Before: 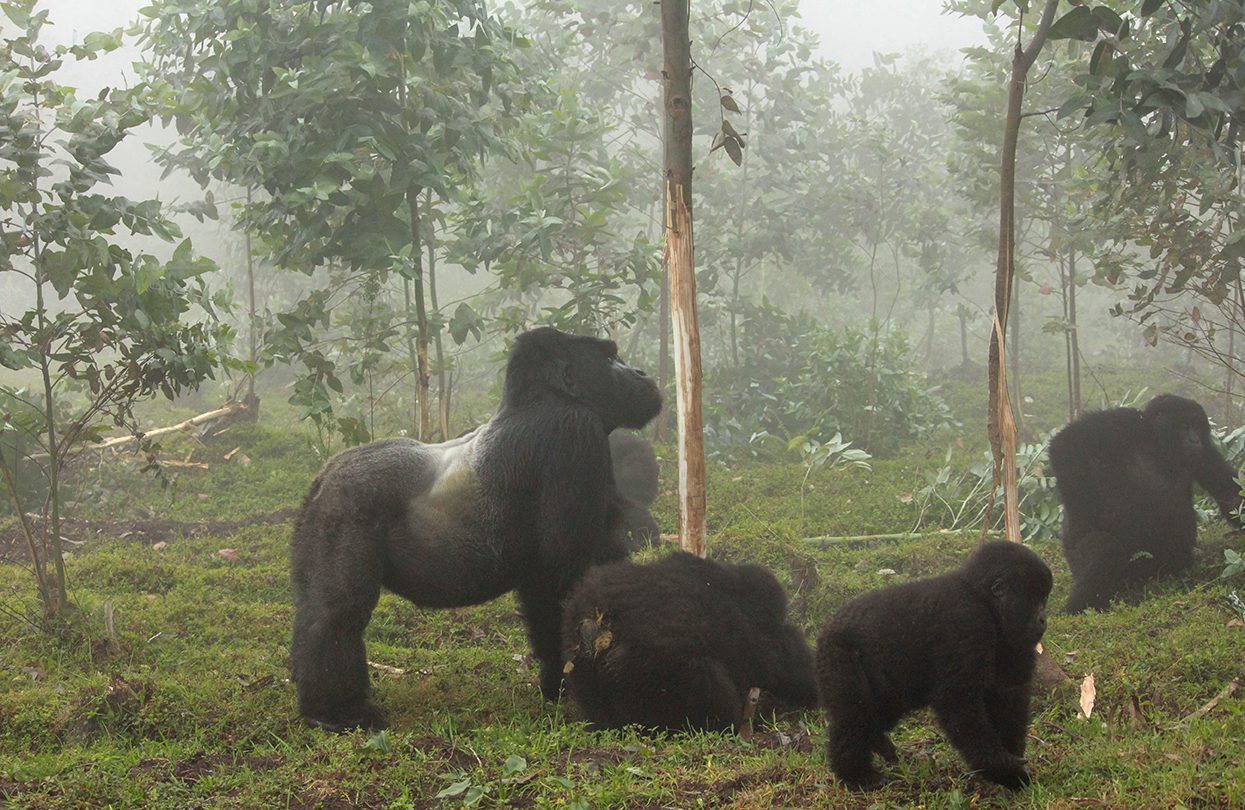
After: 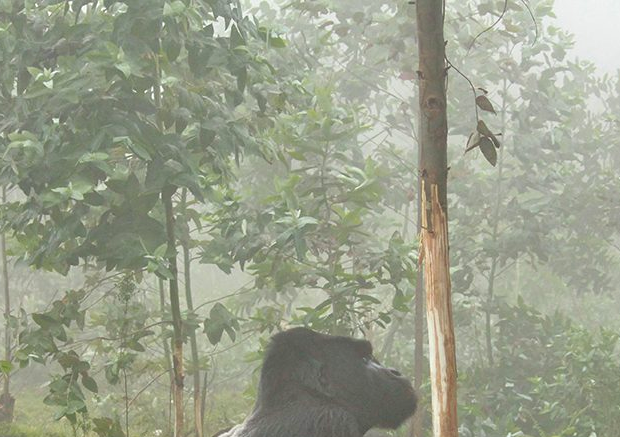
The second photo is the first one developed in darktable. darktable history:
tone equalizer: -7 EV 0.152 EV, -6 EV 0.595 EV, -5 EV 1.11 EV, -4 EV 1.34 EV, -3 EV 1.14 EV, -2 EV 0.6 EV, -1 EV 0.165 EV
crop: left 19.719%, right 30.416%, bottom 45.982%
